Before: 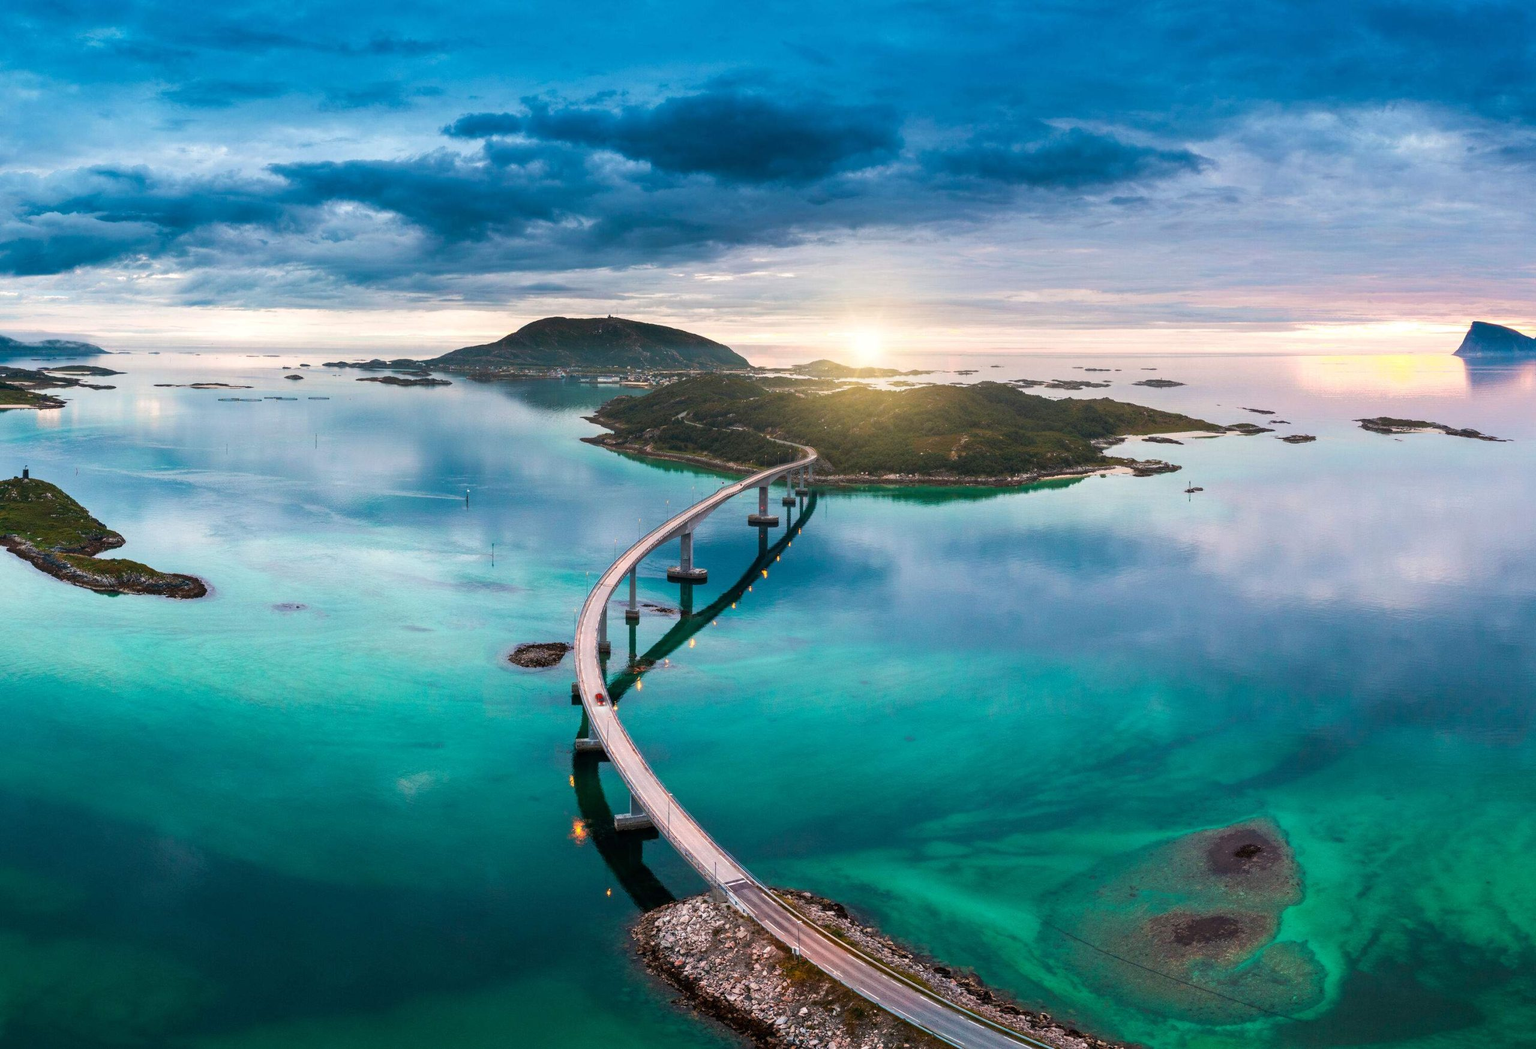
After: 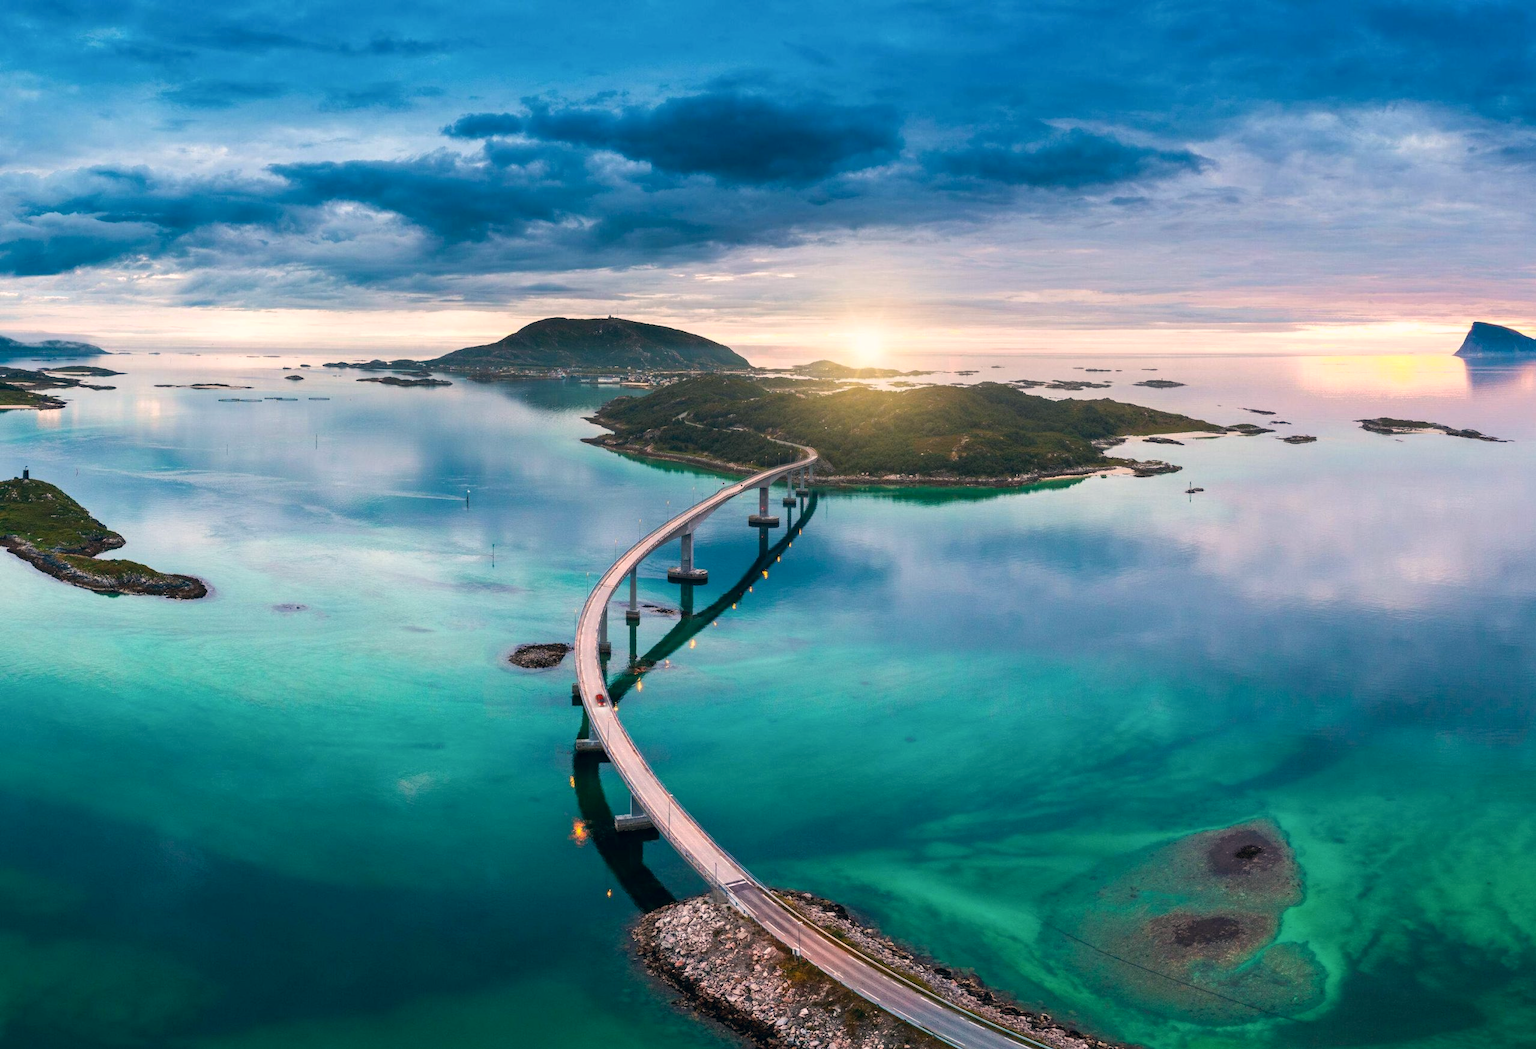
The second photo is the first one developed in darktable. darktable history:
color correction: highlights a* 5.38, highlights b* 5.3, shadows a* -4.26, shadows b* -5.11
